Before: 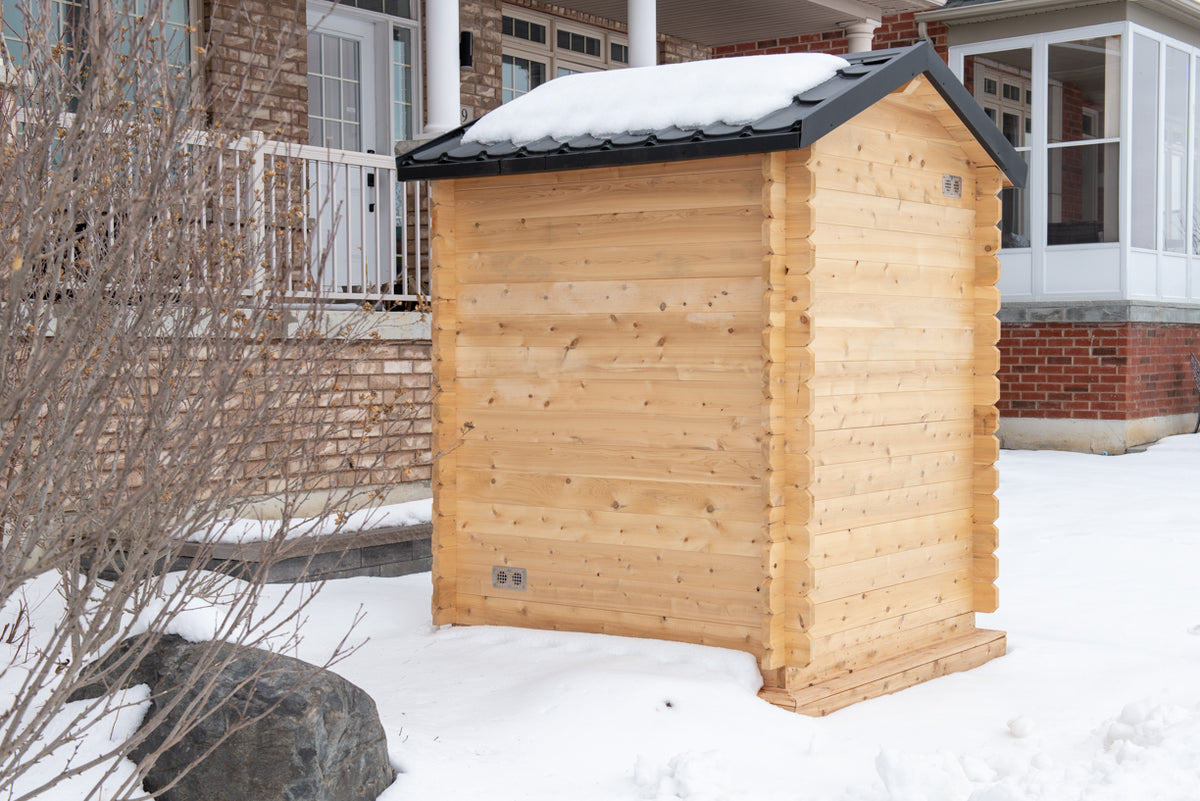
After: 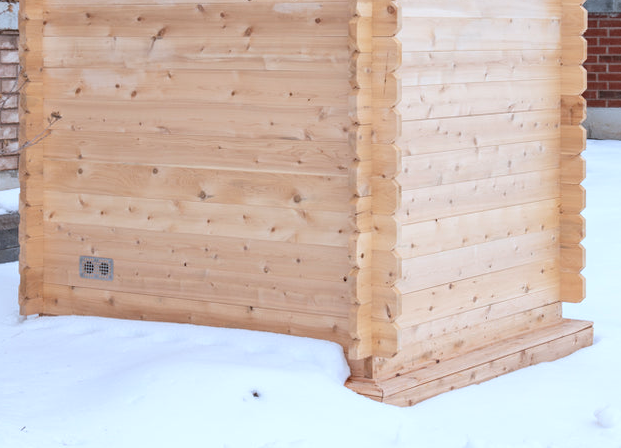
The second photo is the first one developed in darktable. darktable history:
crop: left 34.479%, top 38.822%, right 13.718%, bottom 5.172%
color correction: highlights a* -2.24, highlights b* -18.1
